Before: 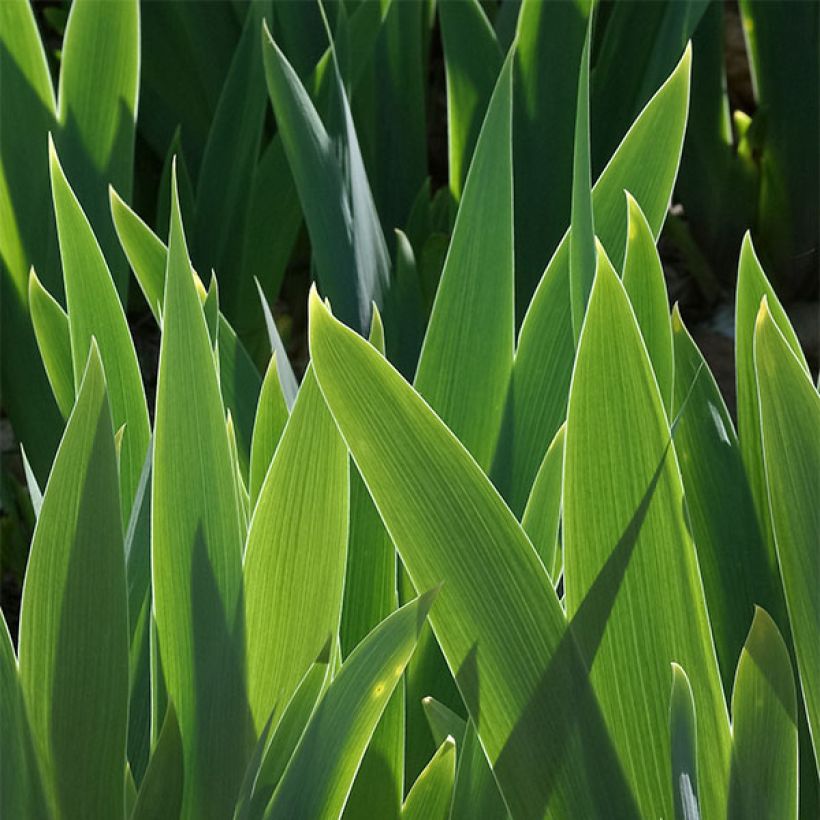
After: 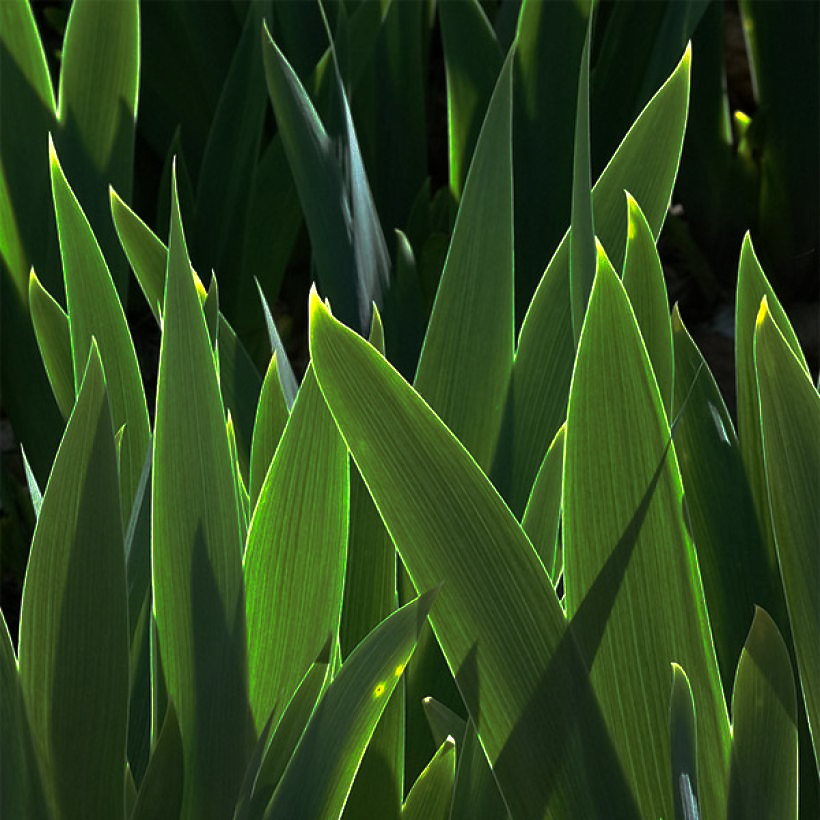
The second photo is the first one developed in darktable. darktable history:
base curve: curves: ch0 [(0, 0) (0.564, 0.291) (0.802, 0.731) (1, 1)], preserve colors none
tone equalizer: -8 EV -0.429 EV, -7 EV -0.424 EV, -6 EV -0.314 EV, -5 EV -0.223 EV, -3 EV 0.231 EV, -2 EV 0.316 EV, -1 EV 0.395 EV, +0 EV 0.414 EV, edges refinement/feathering 500, mask exposure compensation -1.57 EV, preserve details no
